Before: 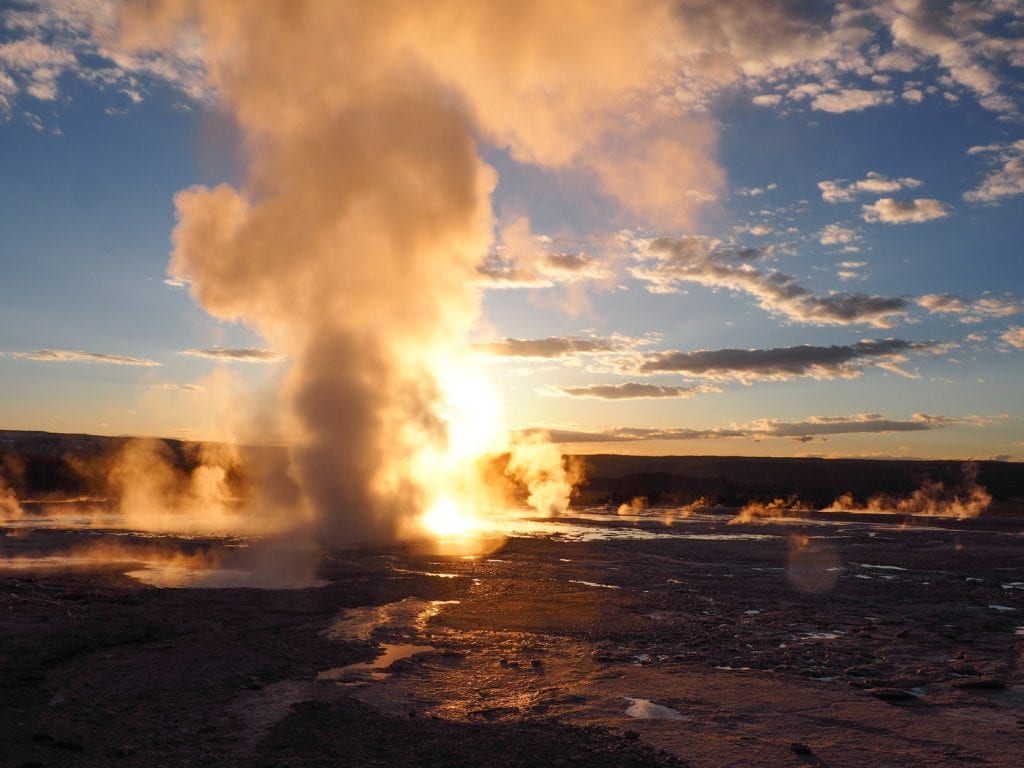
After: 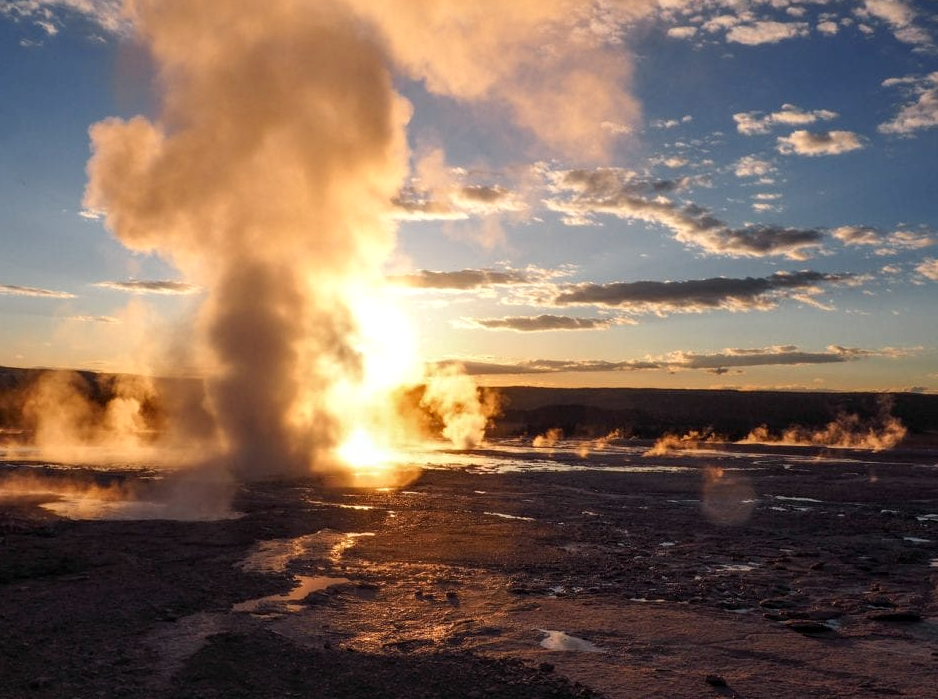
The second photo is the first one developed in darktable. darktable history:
crop and rotate: left 8.342%, top 8.925%
local contrast: detail 130%
